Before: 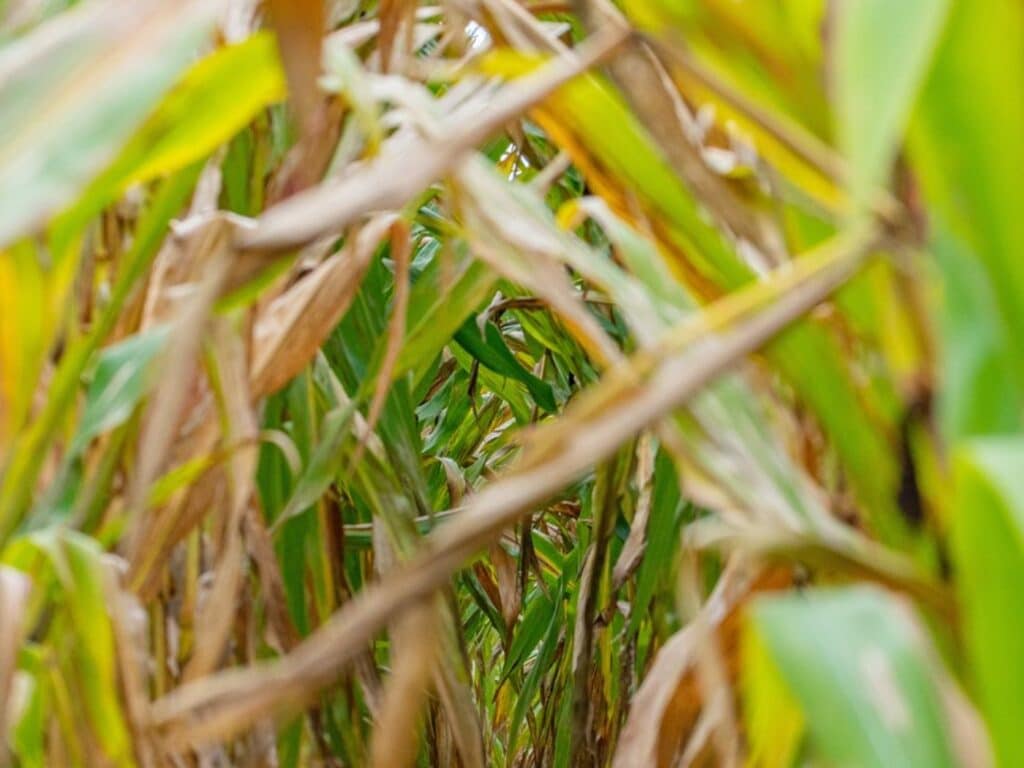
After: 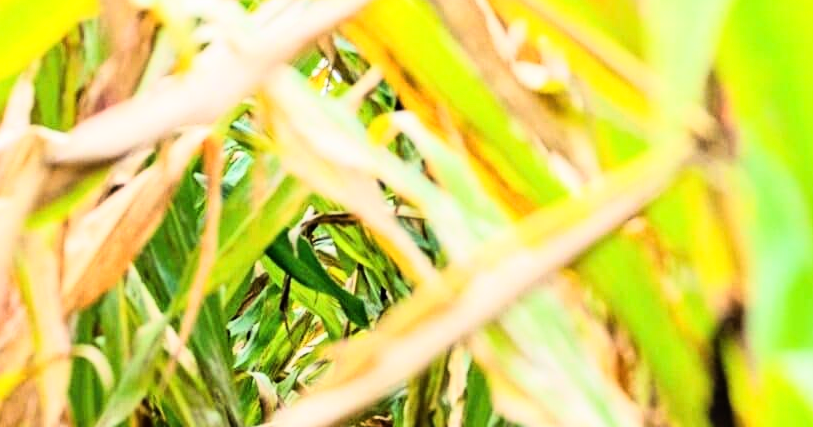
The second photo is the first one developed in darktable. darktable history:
rgb curve: curves: ch0 [(0, 0) (0.21, 0.15) (0.24, 0.21) (0.5, 0.75) (0.75, 0.96) (0.89, 0.99) (1, 1)]; ch1 [(0, 0.02) (0.21, 0.13) (0.25, 0.2) (0.5, 0.67) (0.75, 0.9) (0.89, 0.97) (1, 1)]; ch2 [(0, 0.02) (0.21, 0.13) (0.25, 0.2) (0.5, 0.67) (0.75, 0.9) (0.89, 0.97) (1, 1)], compensate middle gray true
crop: left 18.38%, top 11.092%, right 2.134%, bottom 33.217%
